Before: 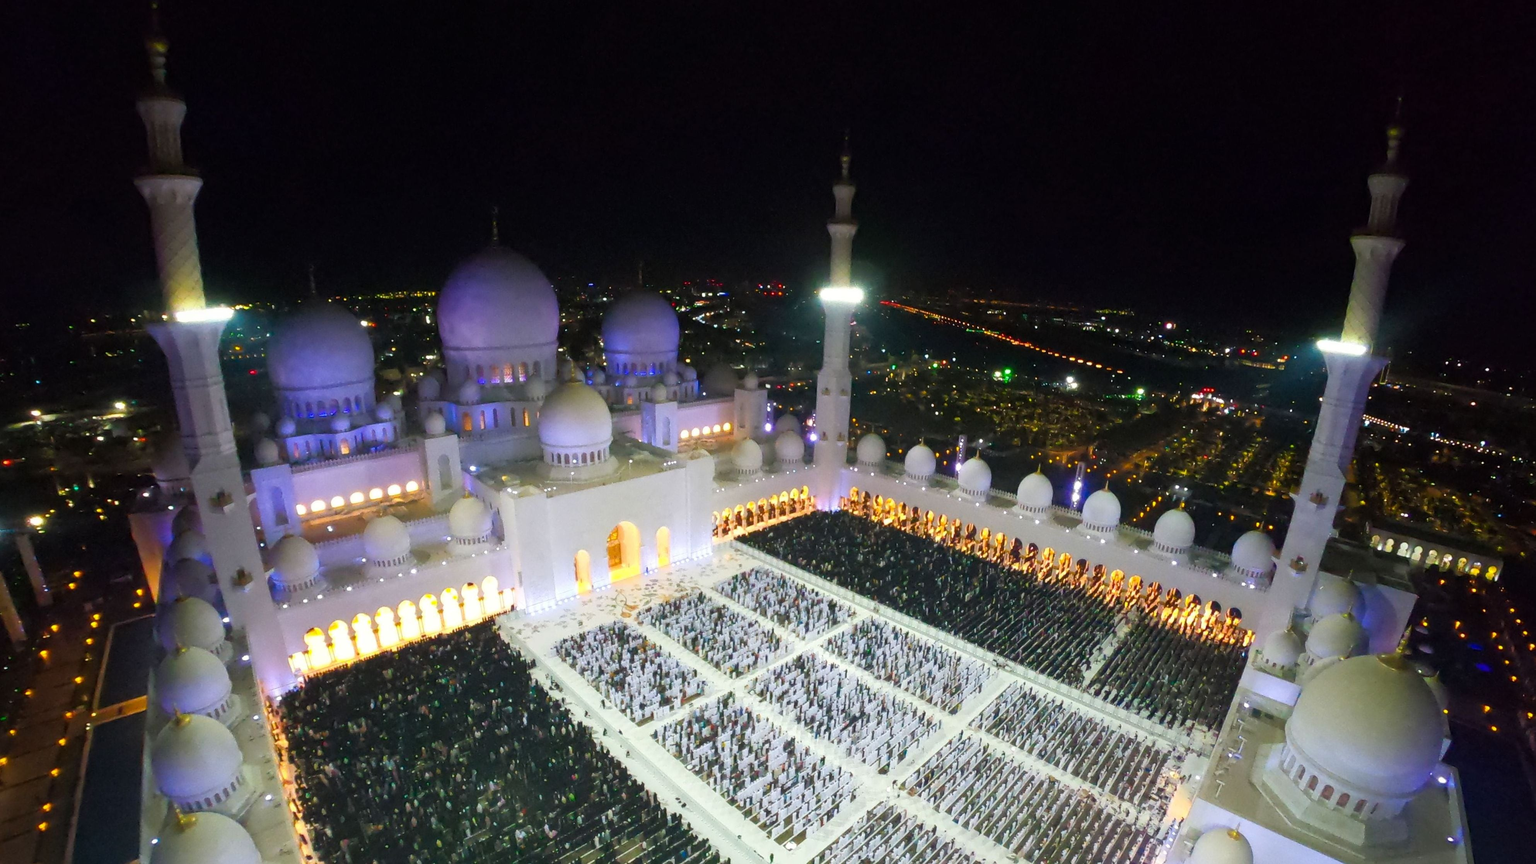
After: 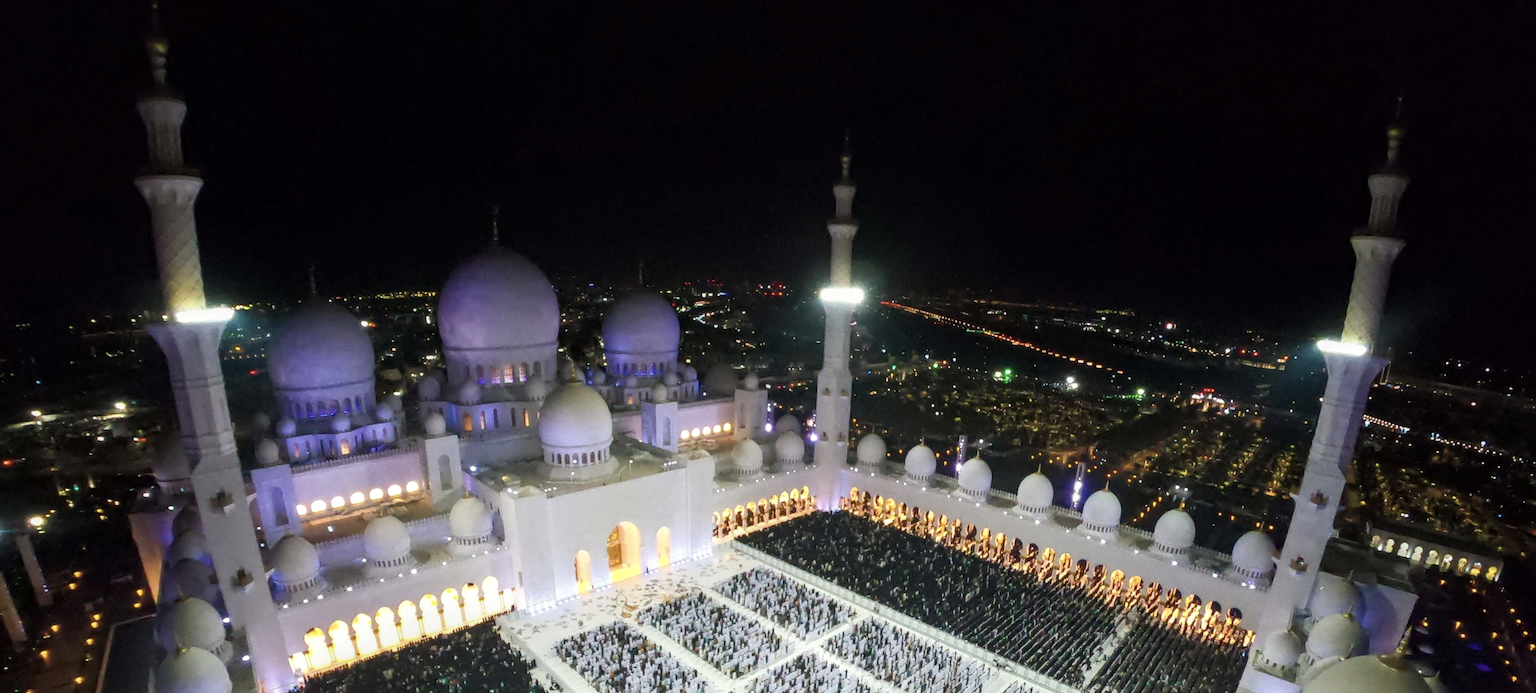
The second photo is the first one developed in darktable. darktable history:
contrast brightness saturation: contrast 0.101, saturation -0.295
local contrast: on, module defaults
crop: bottom 19.713%
color zones: curves: ch0 [(0, 0.5) (0.143, 0.5) (0.286, 0.5) (0.429, 0.5) (0.62, 0.489) (0.714, 0.445) (0.844, 0.496) (1, 0.5)]; ch1 [(0, 0.5) (0.143, 0.5) (0.286, 0.5) (0.429, 0.5) (0.571, 0.5) (0.714, 0.523) (0.857, 0.5) (1, 0.5)], mix 100.85%
